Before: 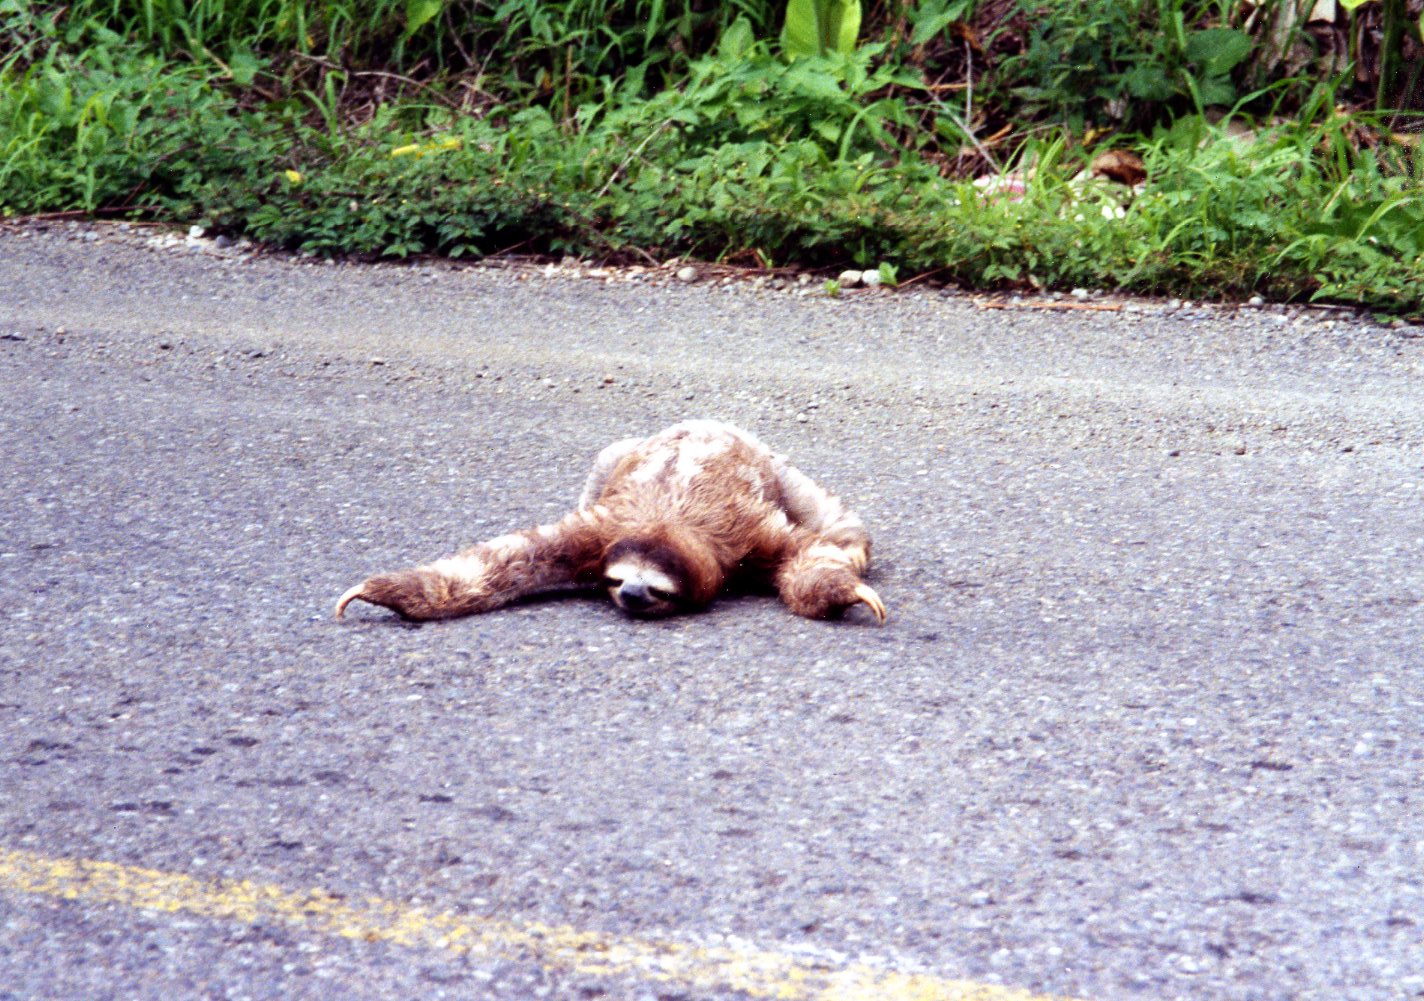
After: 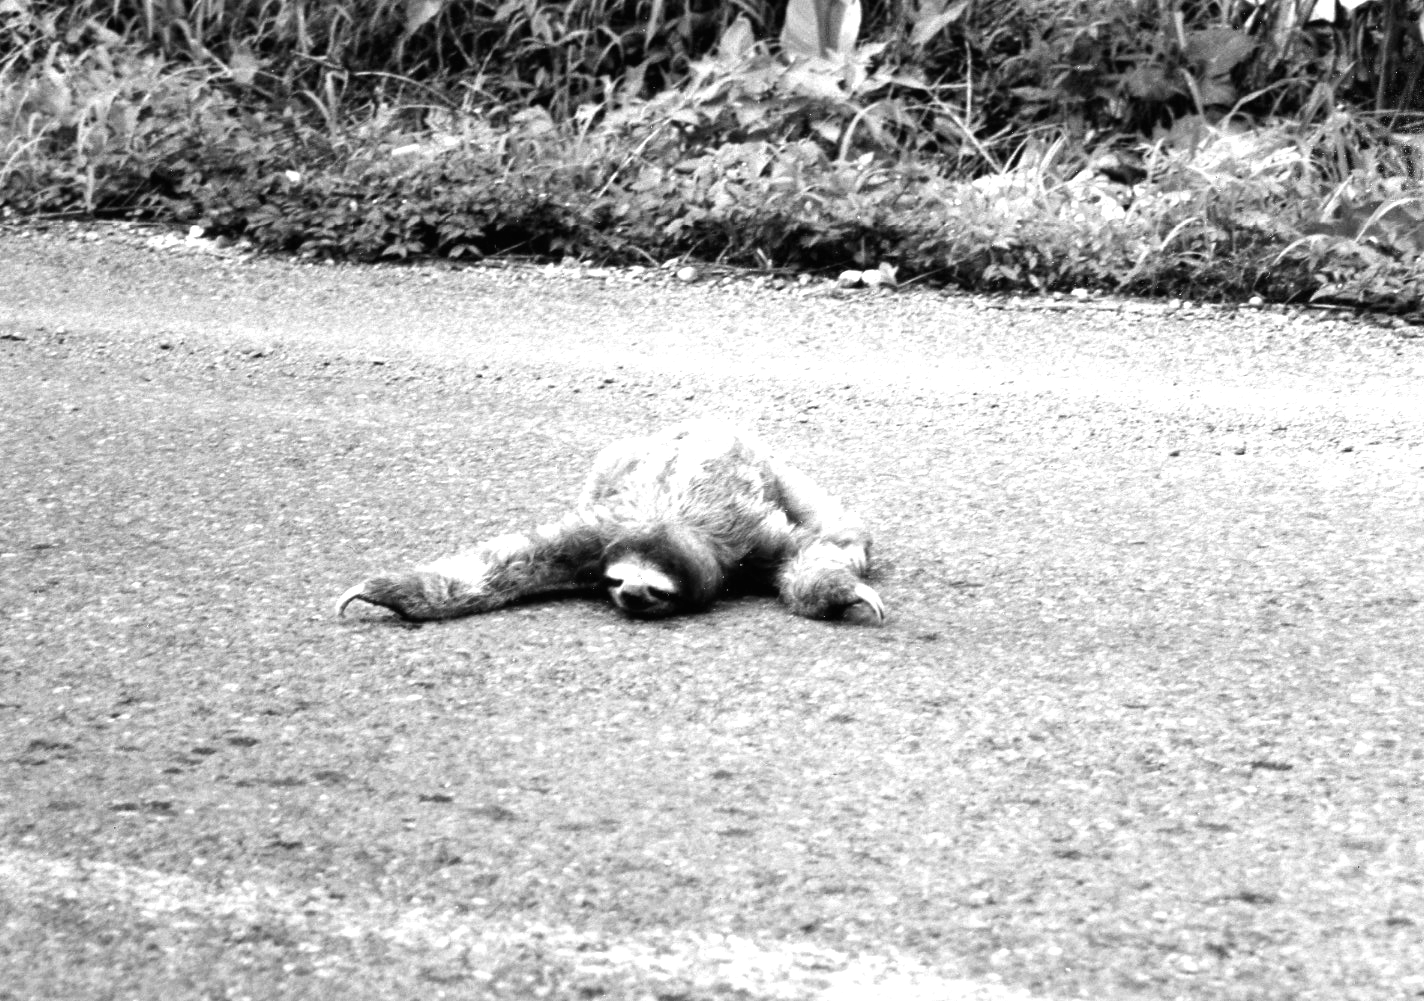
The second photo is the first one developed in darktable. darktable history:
exposure: black level correction 0, exposure 0.5 EV, compensate exposure bias true, compensate highlight preservation false
color balance: mode lift, gamma, gain (sRGB), lift [0.997, 0.979, 1.021, 1.011], gamma [1, 1.084, 0.916, 0.998], gain [1, 0.87, 1.13, 1.101], contrast 4.55%, contrast fulcrum 38.24%, output saturation 104.09%
graduated density: rotation -180°, offset 24.95
monochrome: a -6.99, b 35.61, size 1.4
